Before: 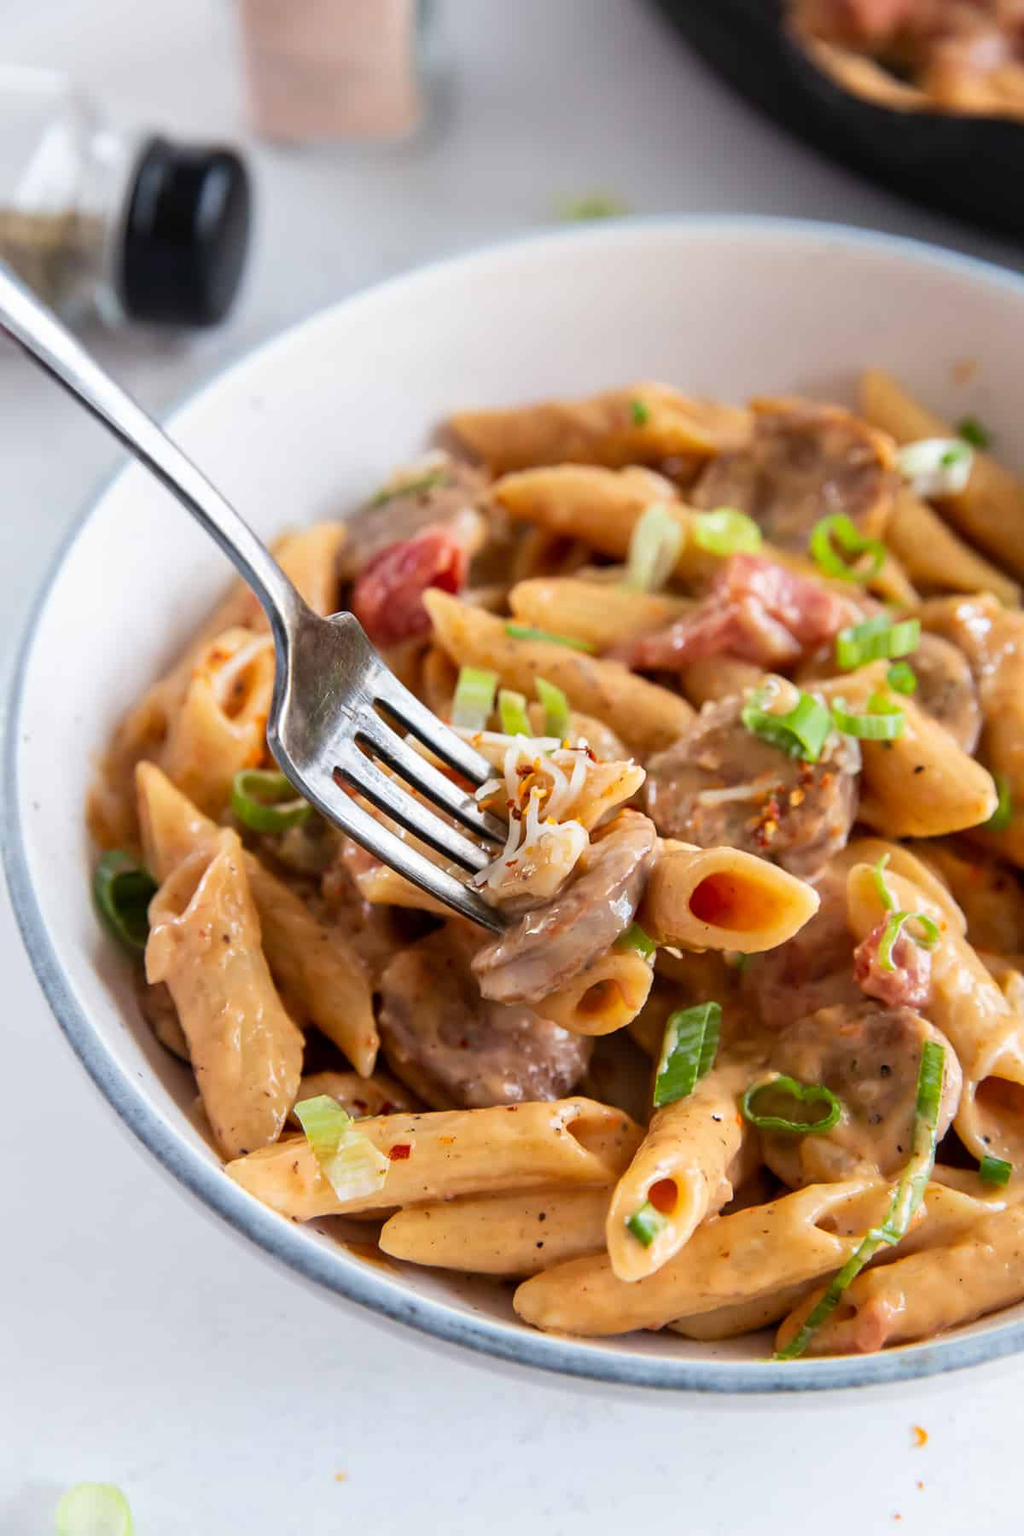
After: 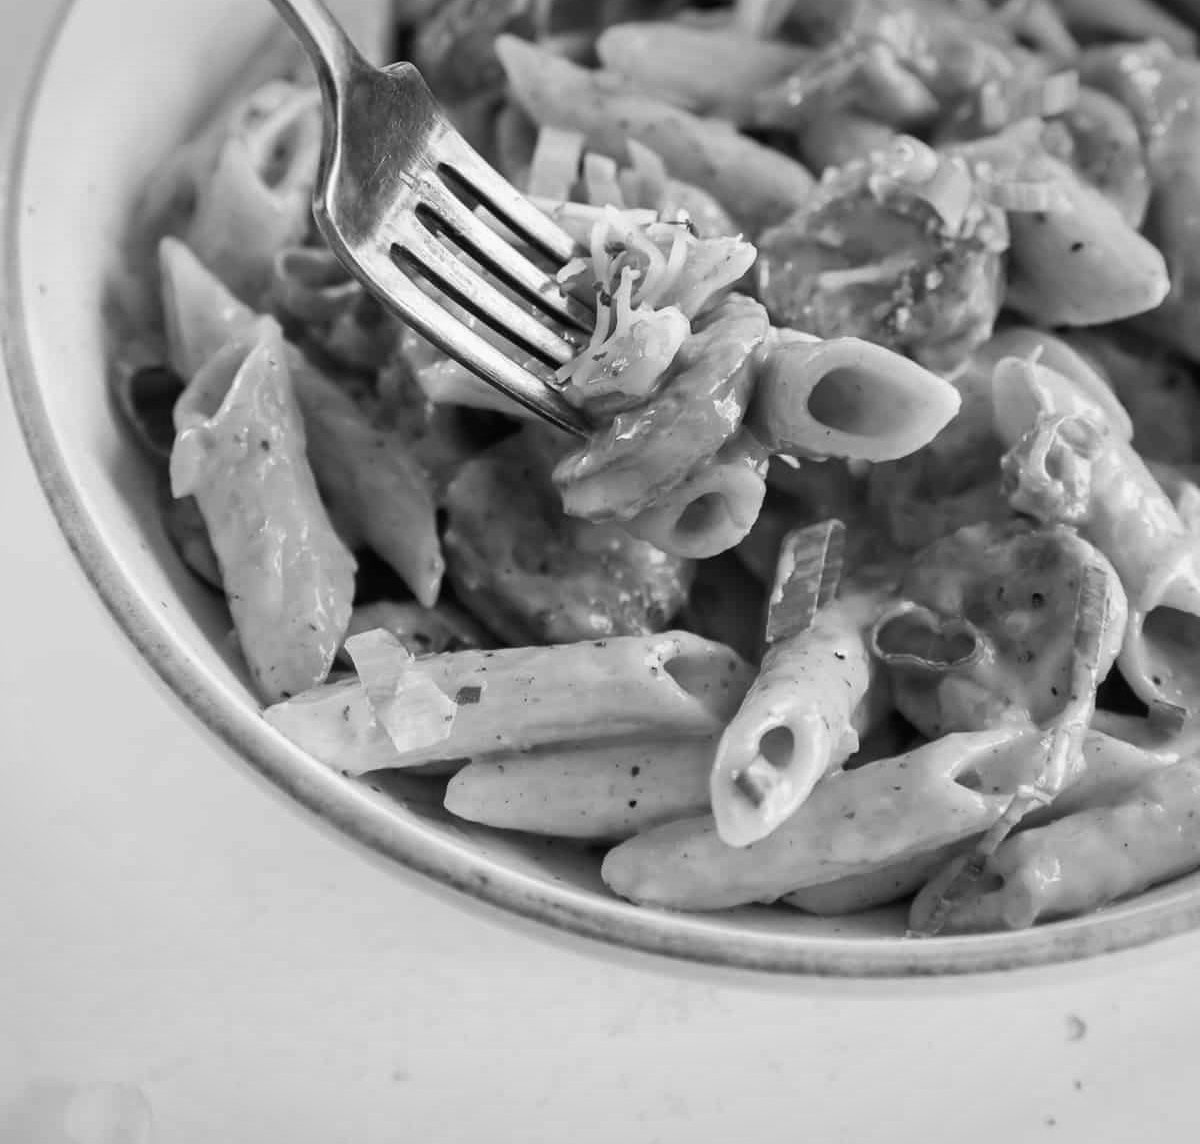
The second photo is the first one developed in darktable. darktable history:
vignetting: fall-off start 100%, brightness -0.282, width/height ratio 1.31
crop and rotate: top 36.435%
contrast brightness saturation: contrast -0.02, brightness -0.01, saturation 0.03
monochrome: on, module defaults
